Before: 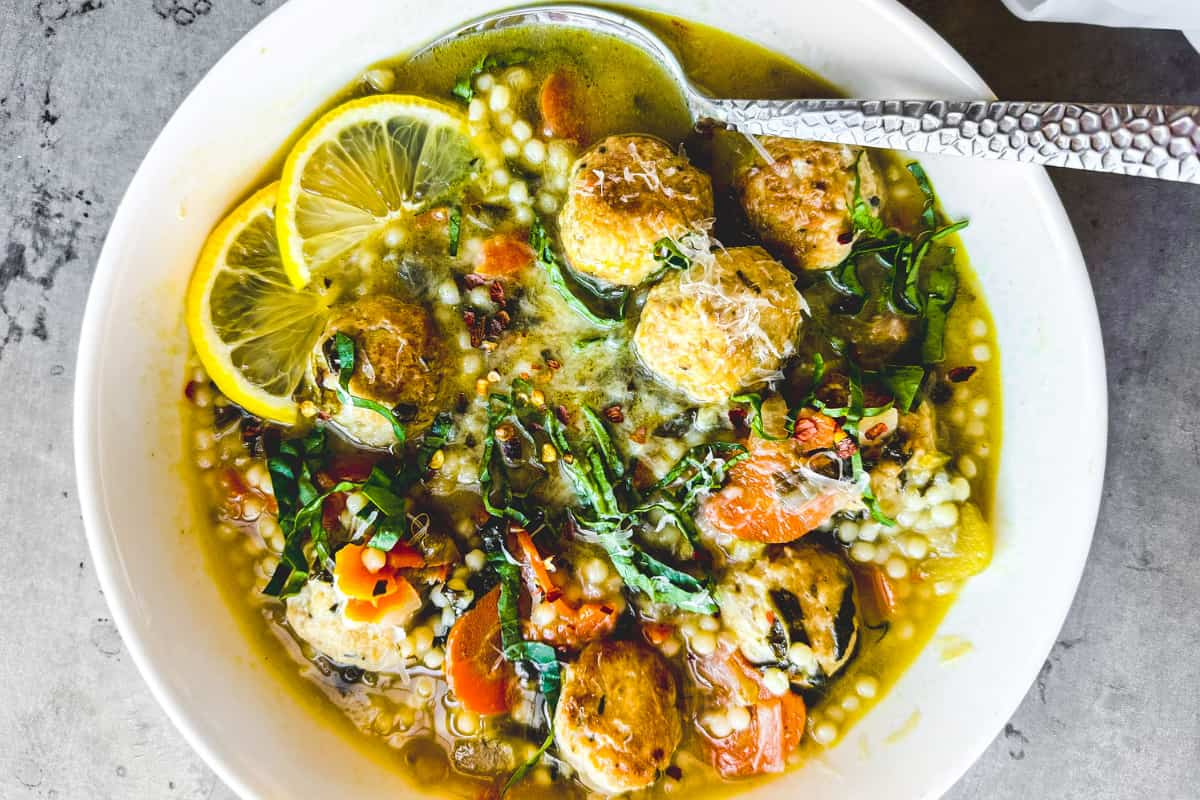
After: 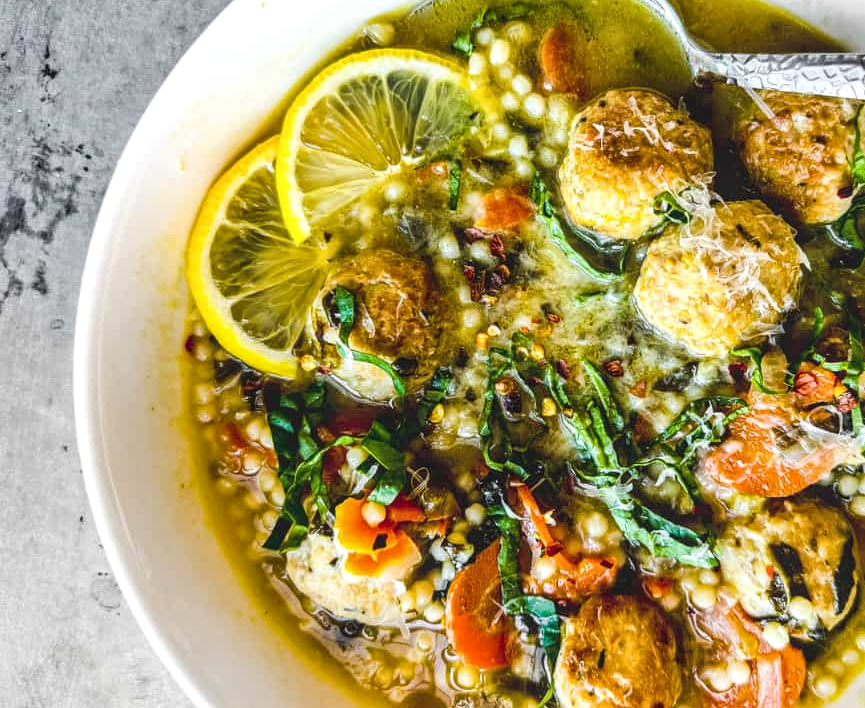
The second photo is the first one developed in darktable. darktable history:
local contrast: on, module defaults
crop: top 5.759%, right 27.855%, bottom 5.703%
exposure: exposure 0.014 EV, compensate highlight preservation false
